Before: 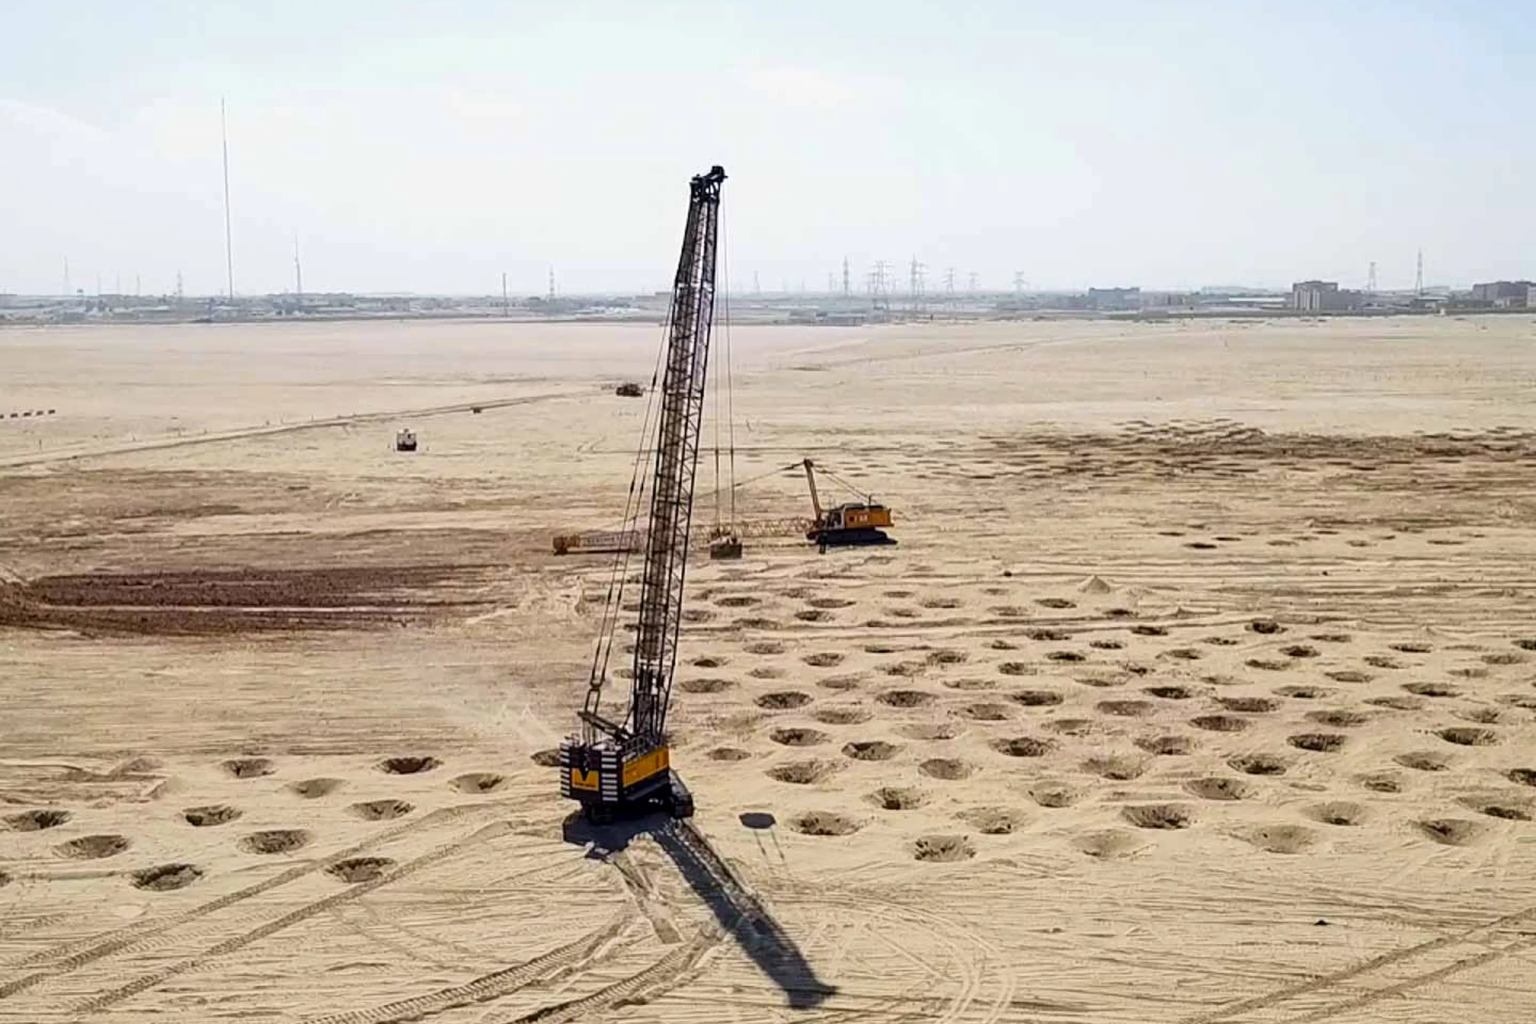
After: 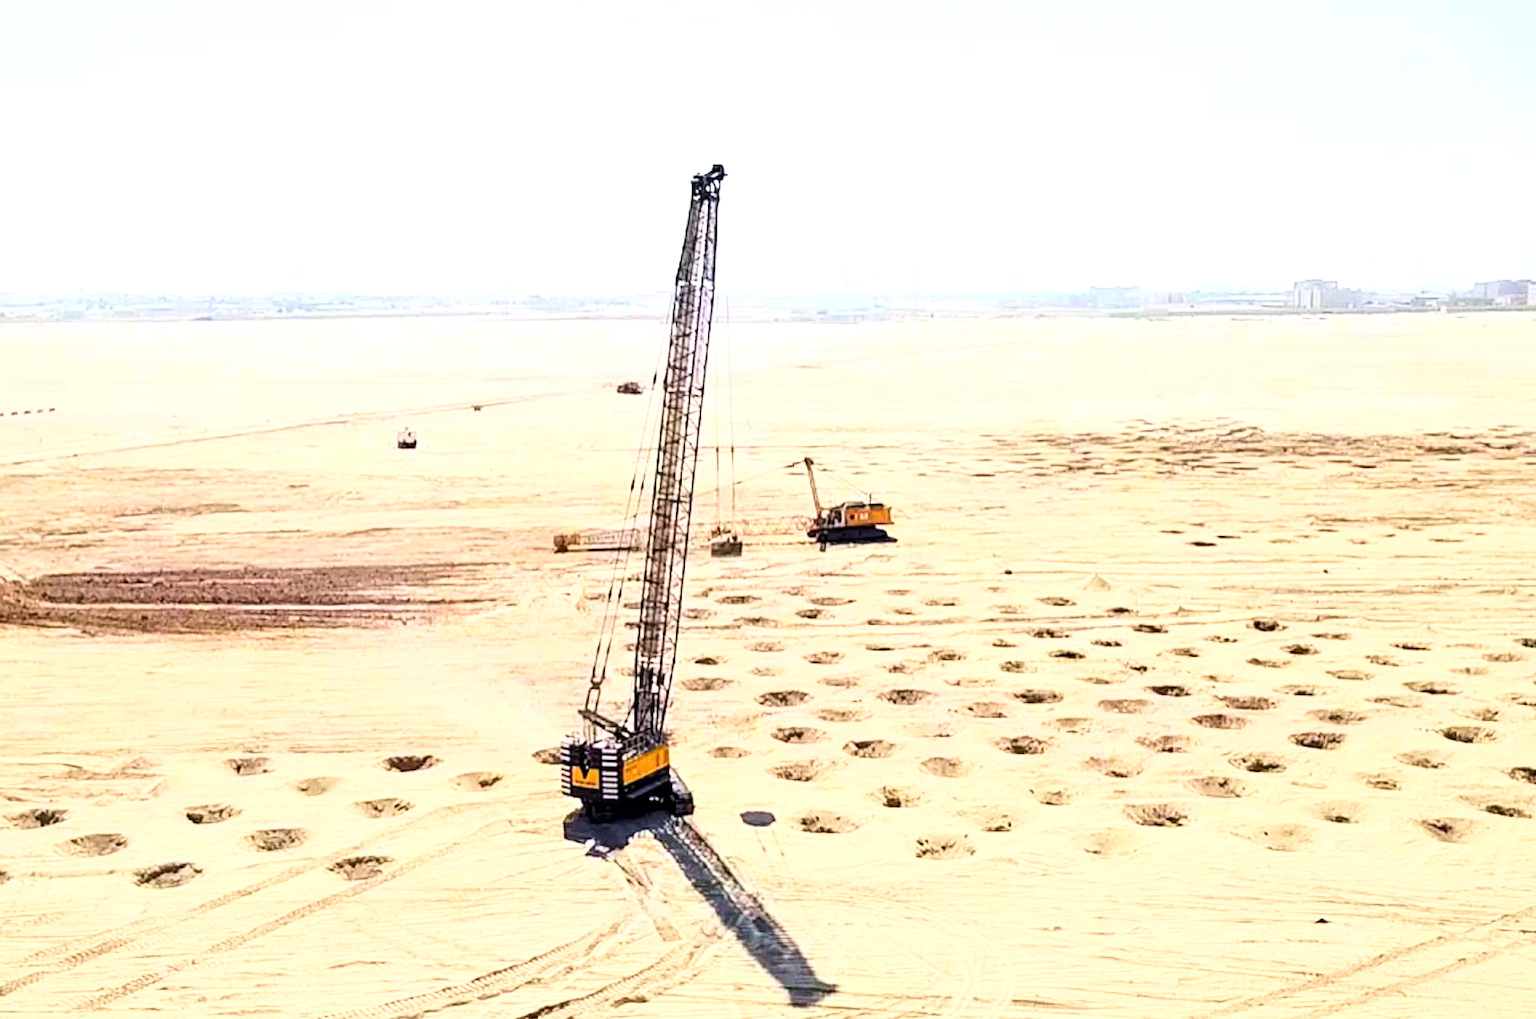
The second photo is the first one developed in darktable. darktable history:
crop: top 0.232%, bottom 0.152%
exposure: exposure 1 EV, compensate highlight preservation false
base curve: curves: ch0 [(0, 0) (0.005, 0.002) (0.15, 0.3) (0.4, 0.7) (0.75, 0.95) (1, 1)]
